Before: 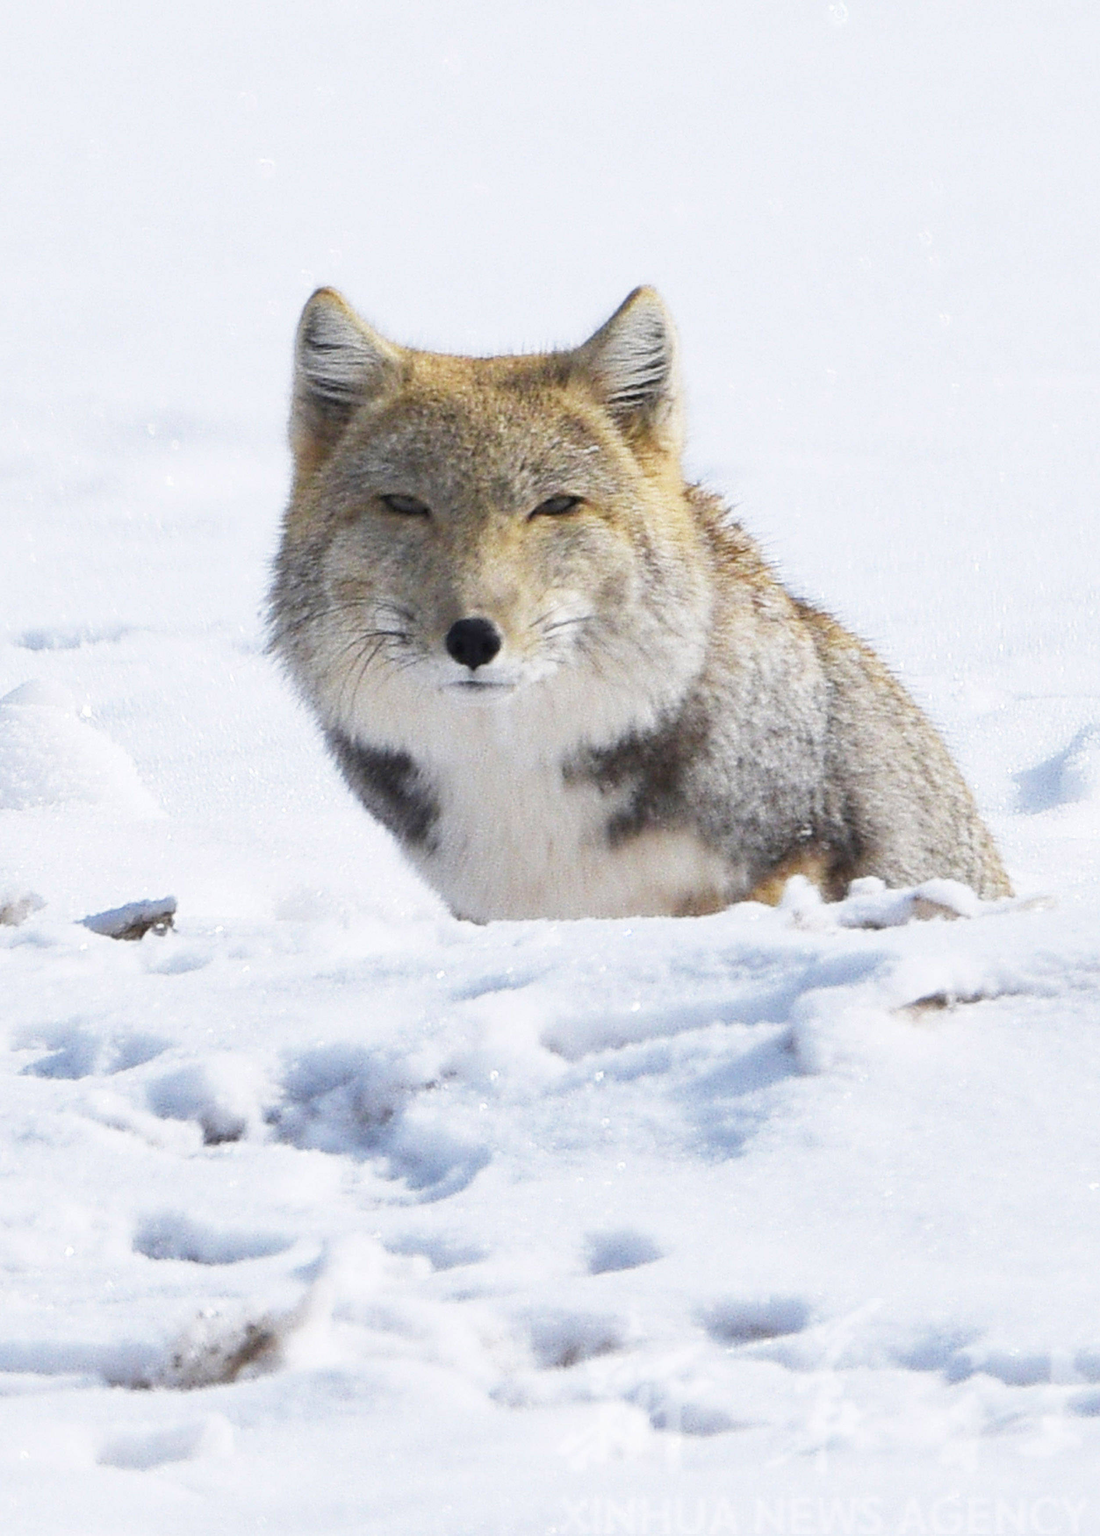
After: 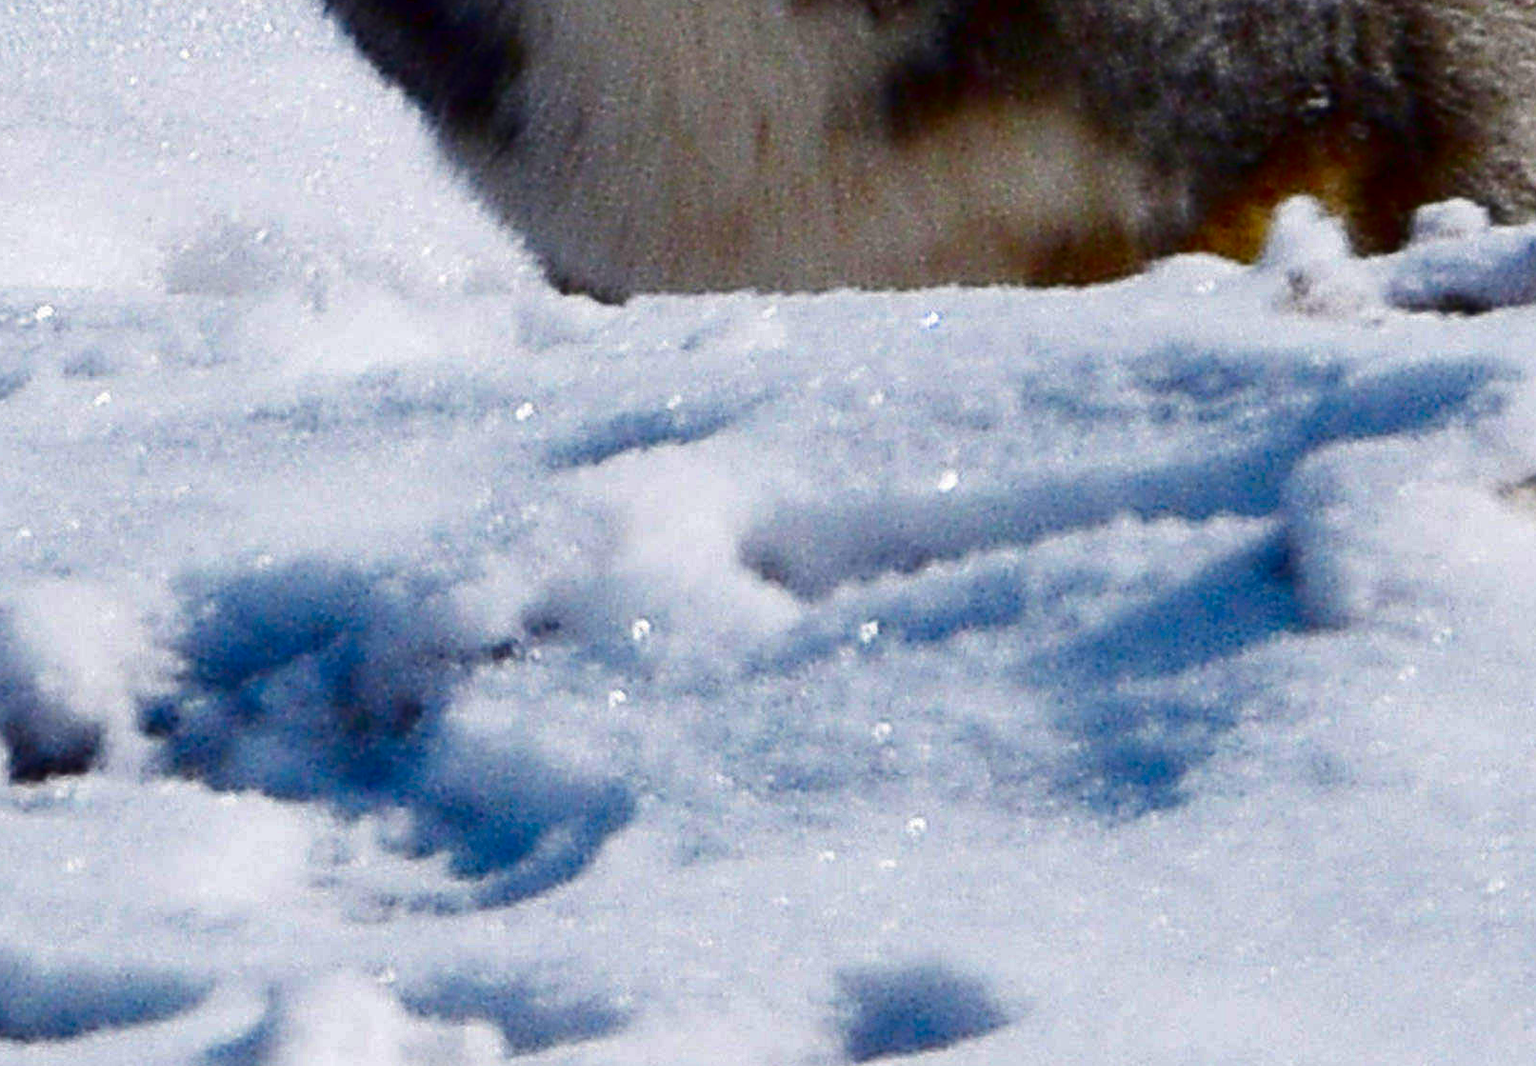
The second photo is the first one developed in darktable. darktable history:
contrast brightness saturation: brightness -1, saturation 1
crop: left 18.091%, top 51.13%, right 17.525%, bottom 16.85%
